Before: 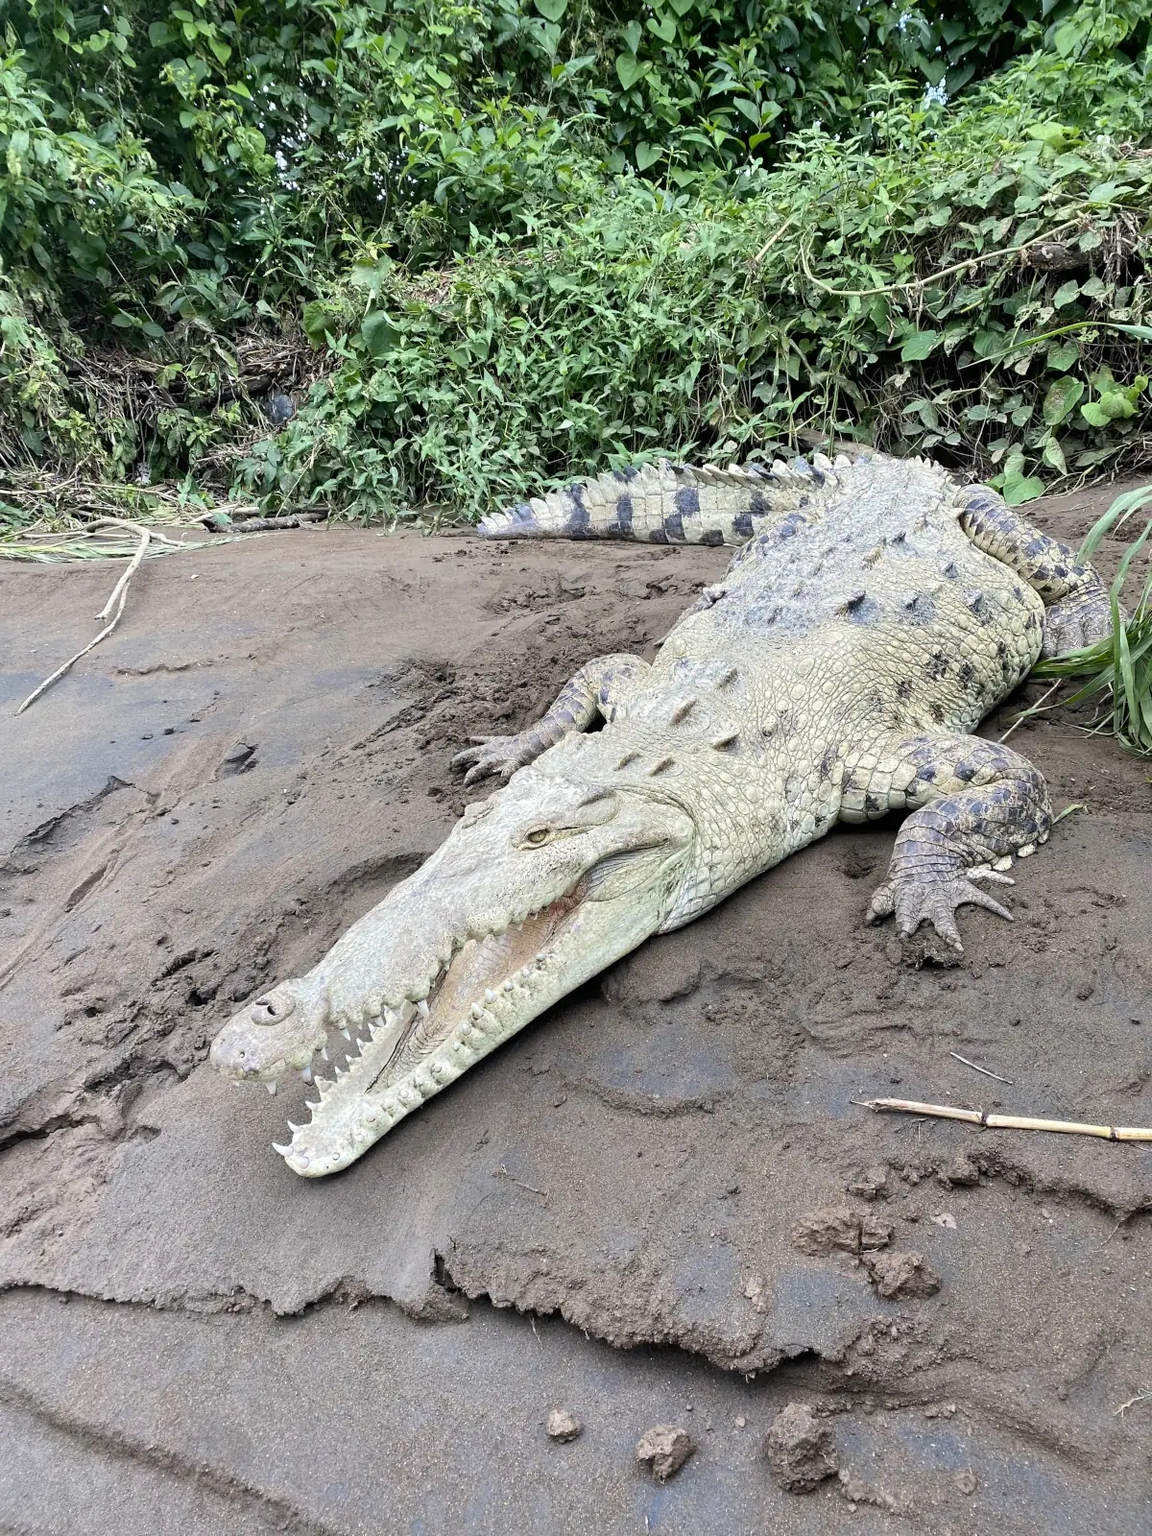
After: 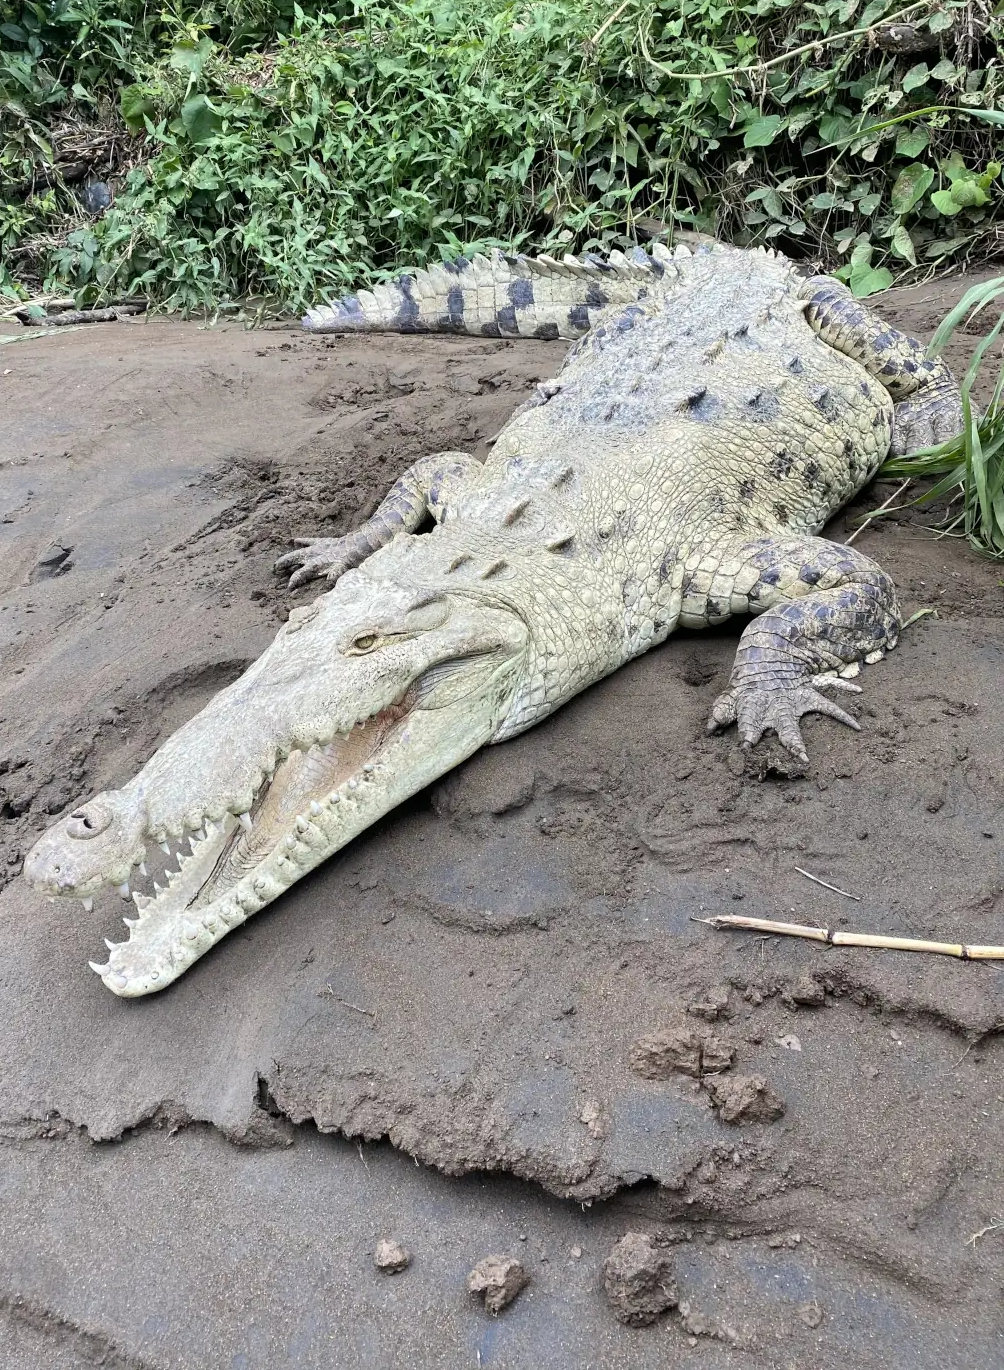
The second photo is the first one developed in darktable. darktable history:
crop: left 16.303%, top 14.335%
